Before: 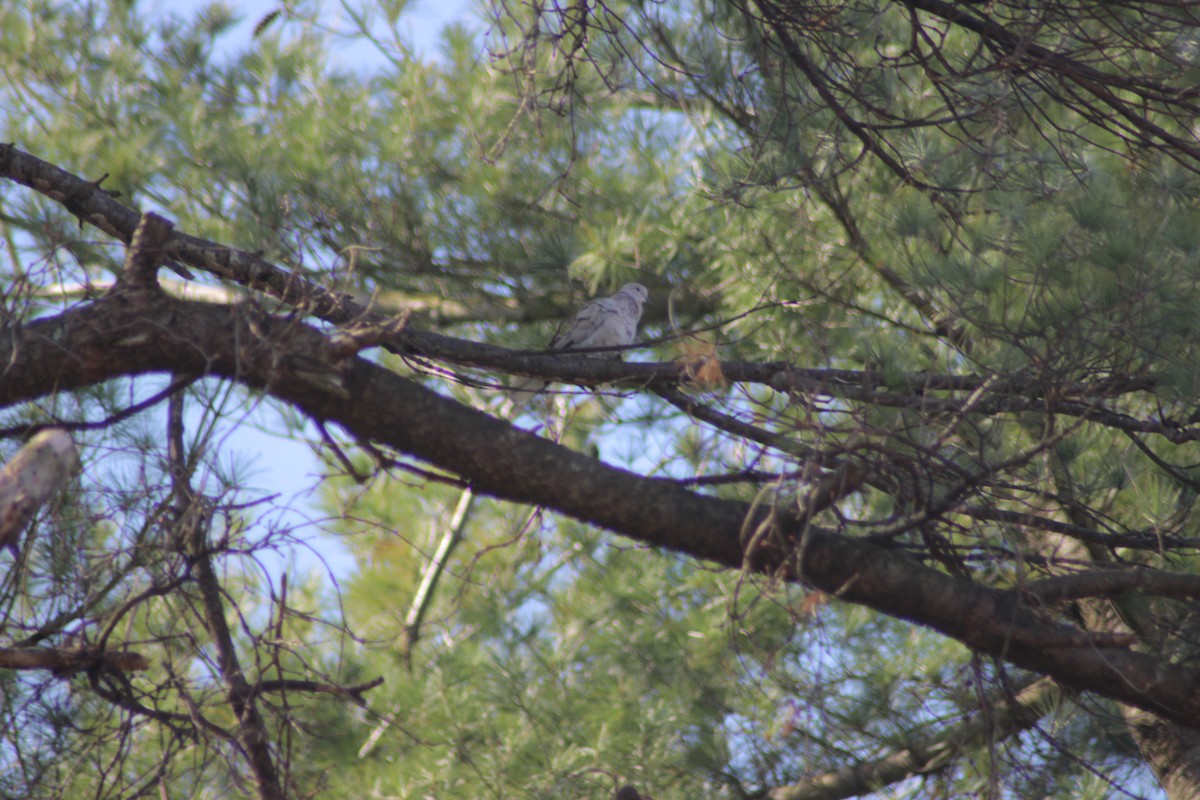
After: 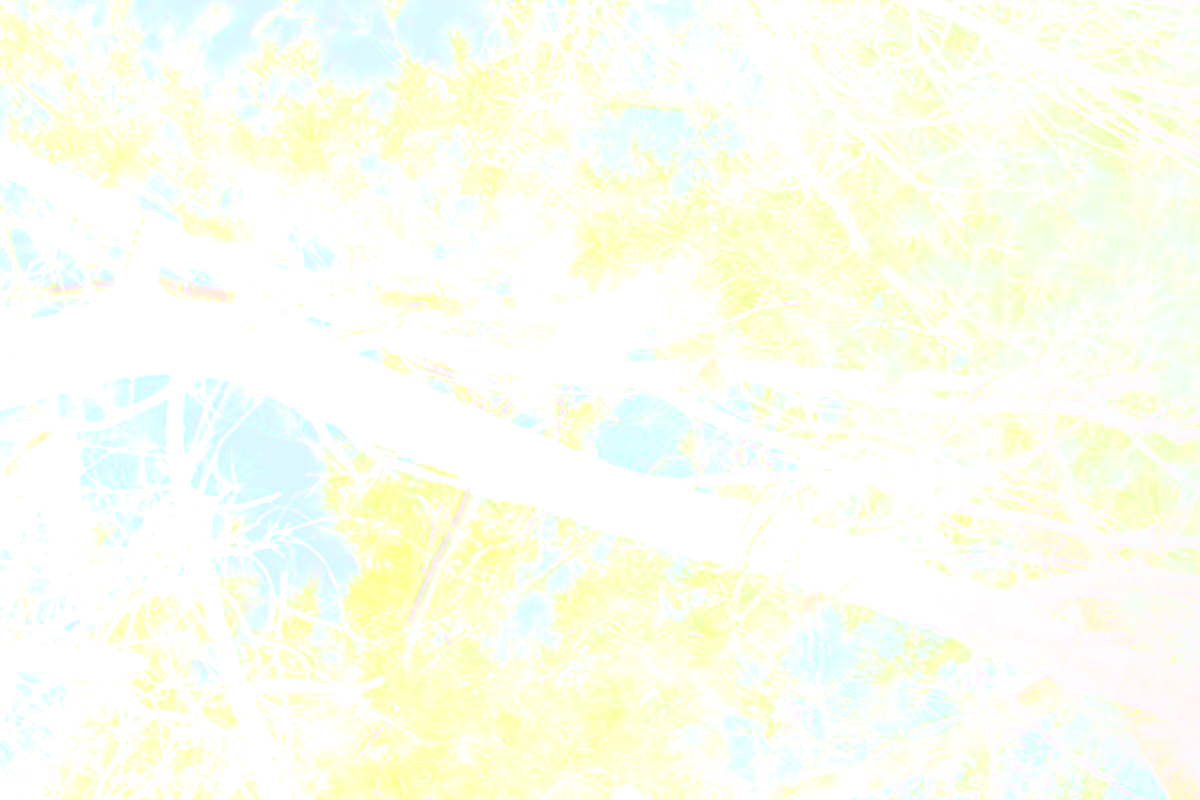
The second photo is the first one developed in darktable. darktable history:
bloom: size 85%, threshold 5%, strength 85%
sharpen: on, module defaults
exposure: exposure 1.089 EV, compensate highlight preservation false
